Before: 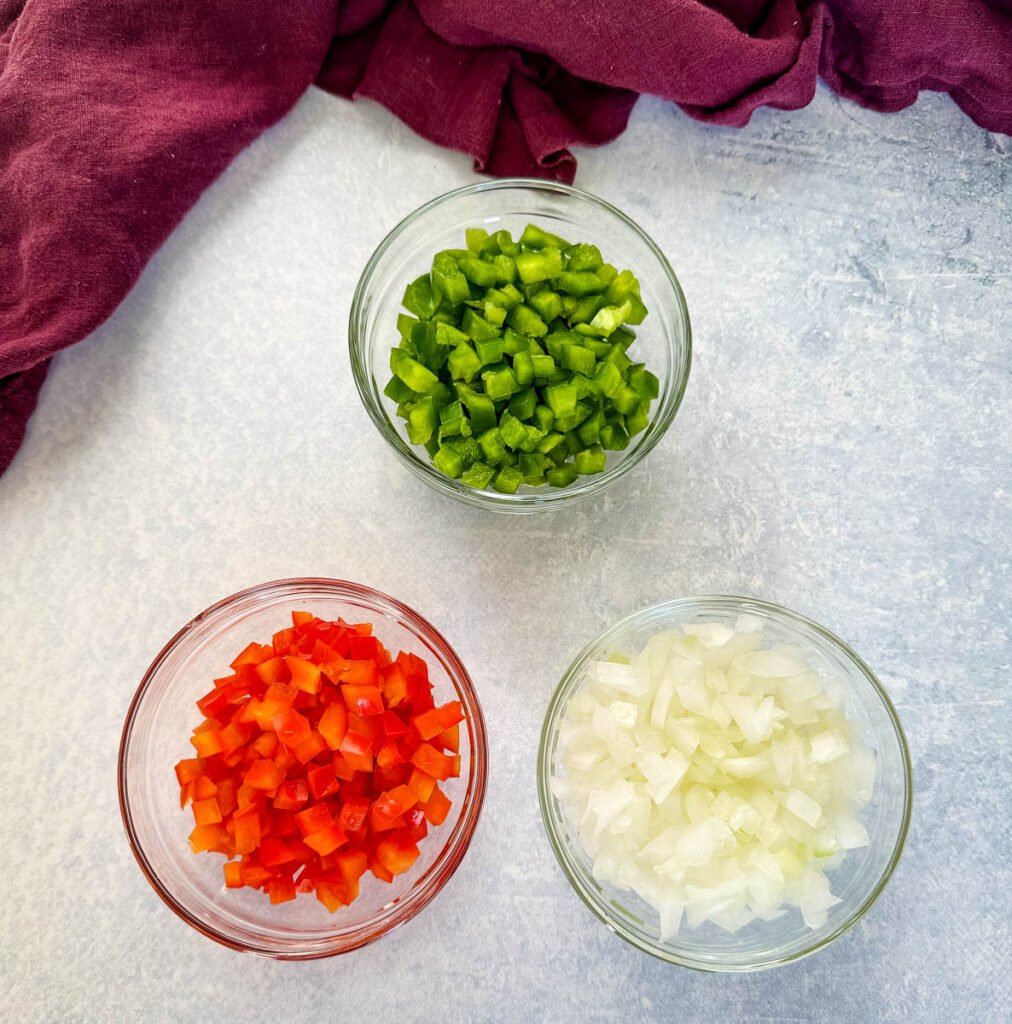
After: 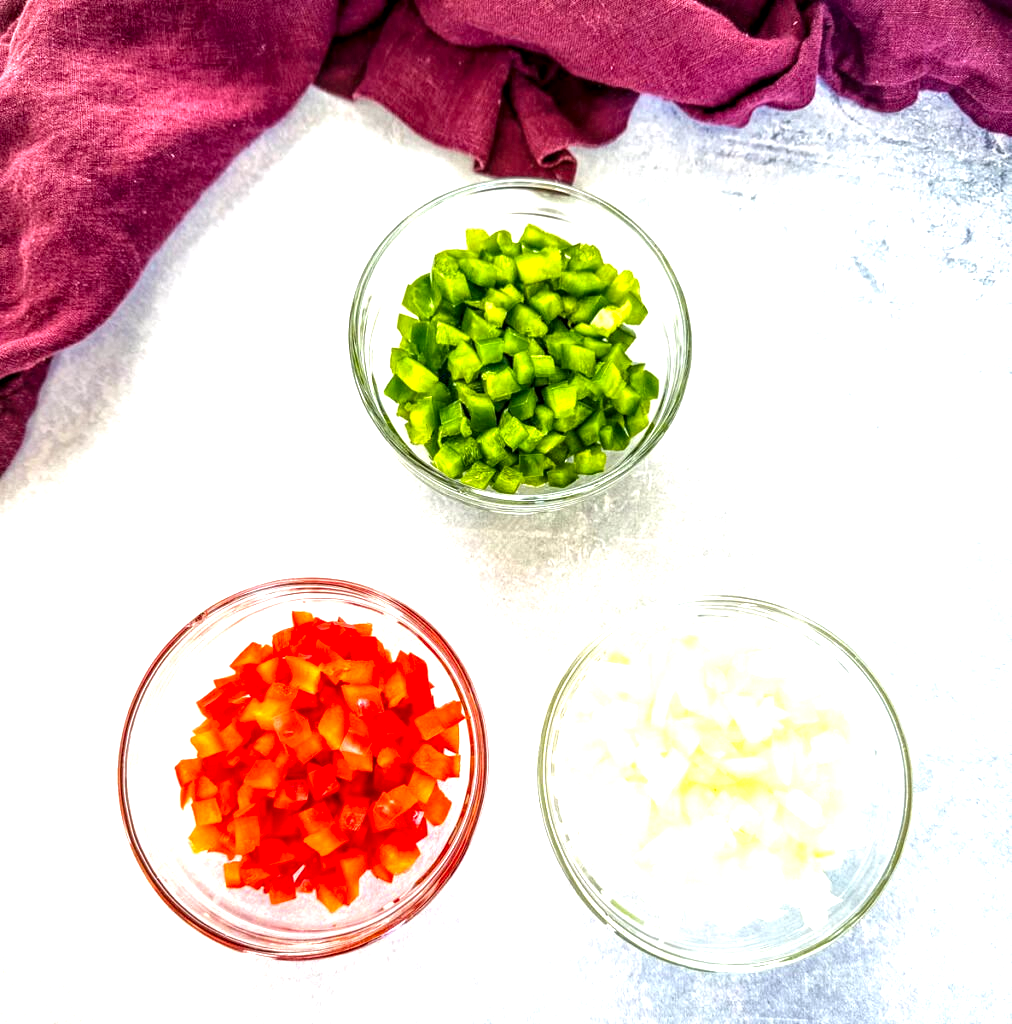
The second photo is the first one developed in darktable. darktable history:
exposure: black level correction 0, exposure 1.1 EV, compensate exposure bias true, compensate highlight preservation false
color balance rgb: perceptual saturation grading › global saturation 10%, global vibrance 10%
local contrast: detail 150%
